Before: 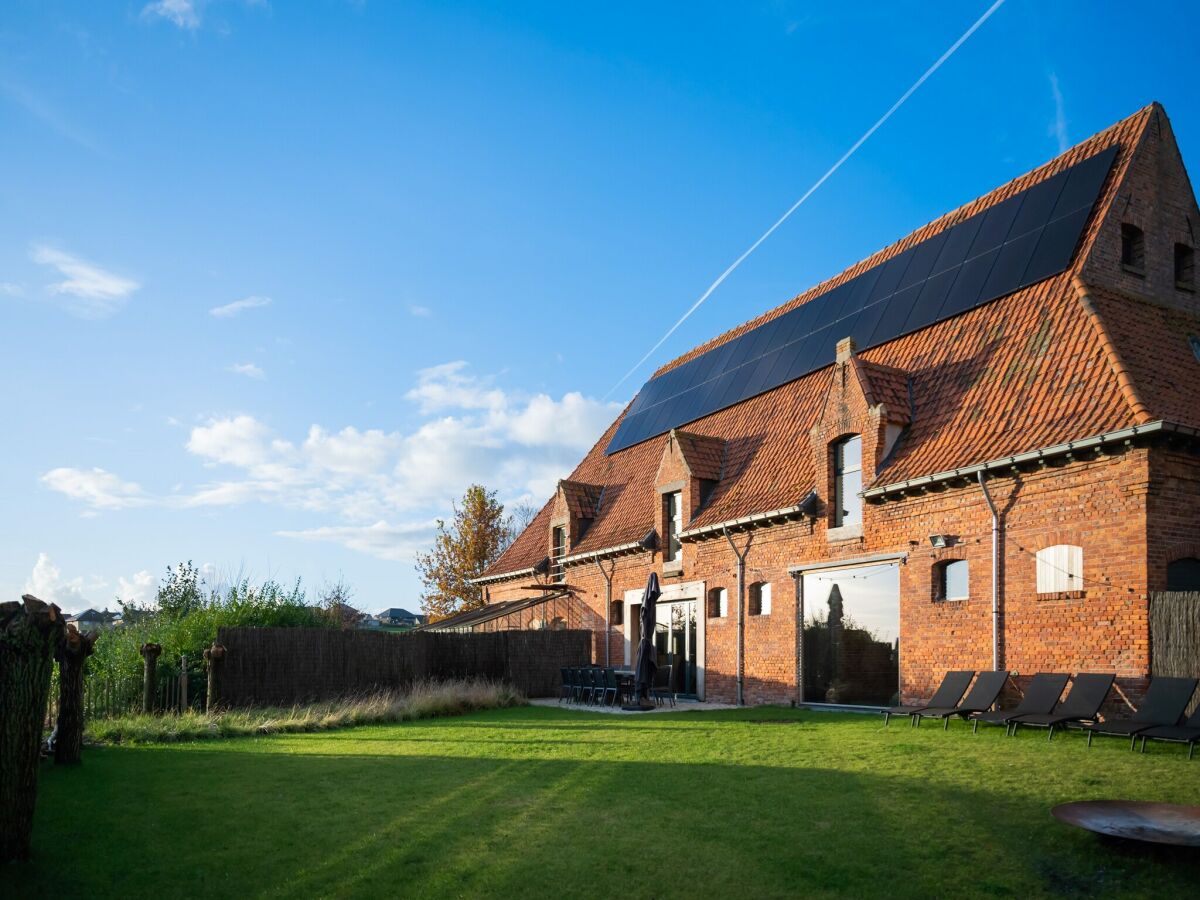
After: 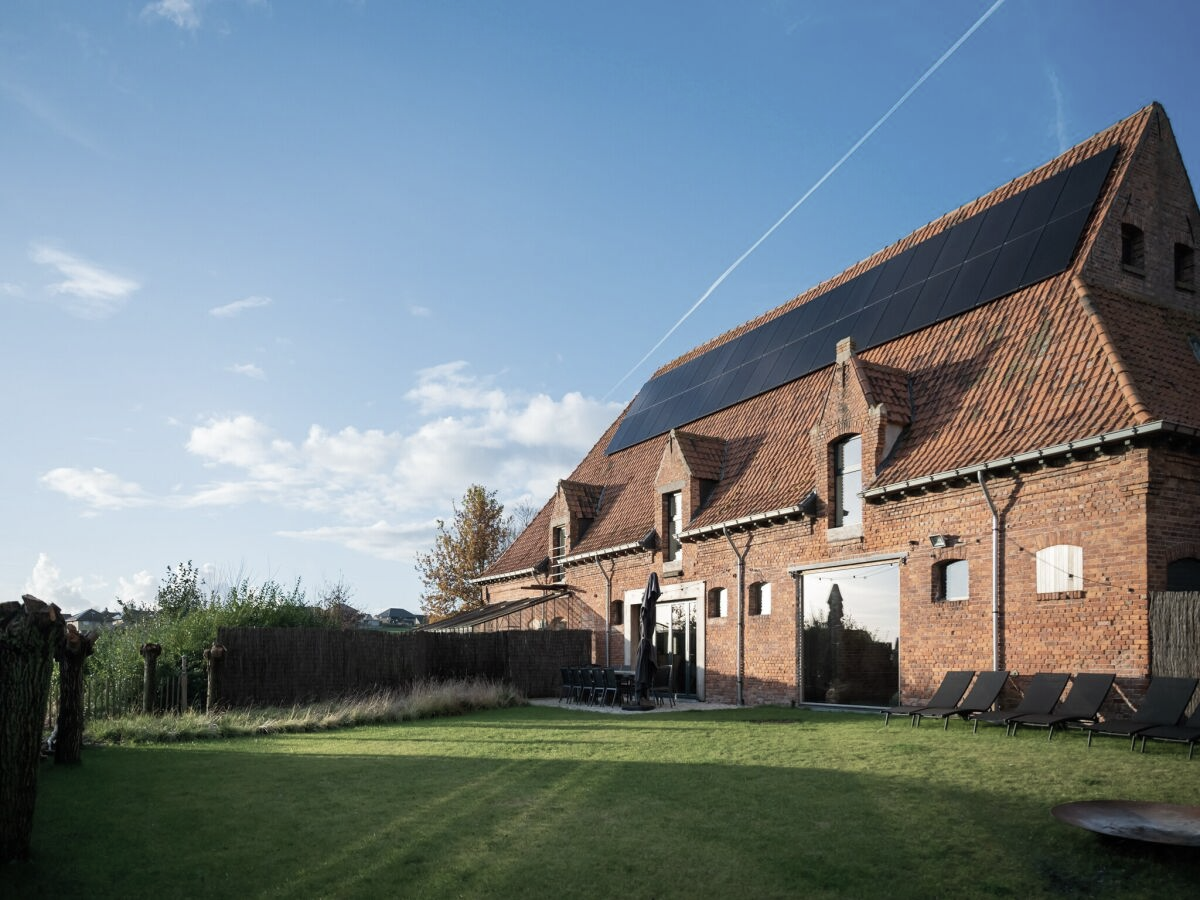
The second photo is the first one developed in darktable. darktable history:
color correction: highlights b* -0.042, saturation 0.591
